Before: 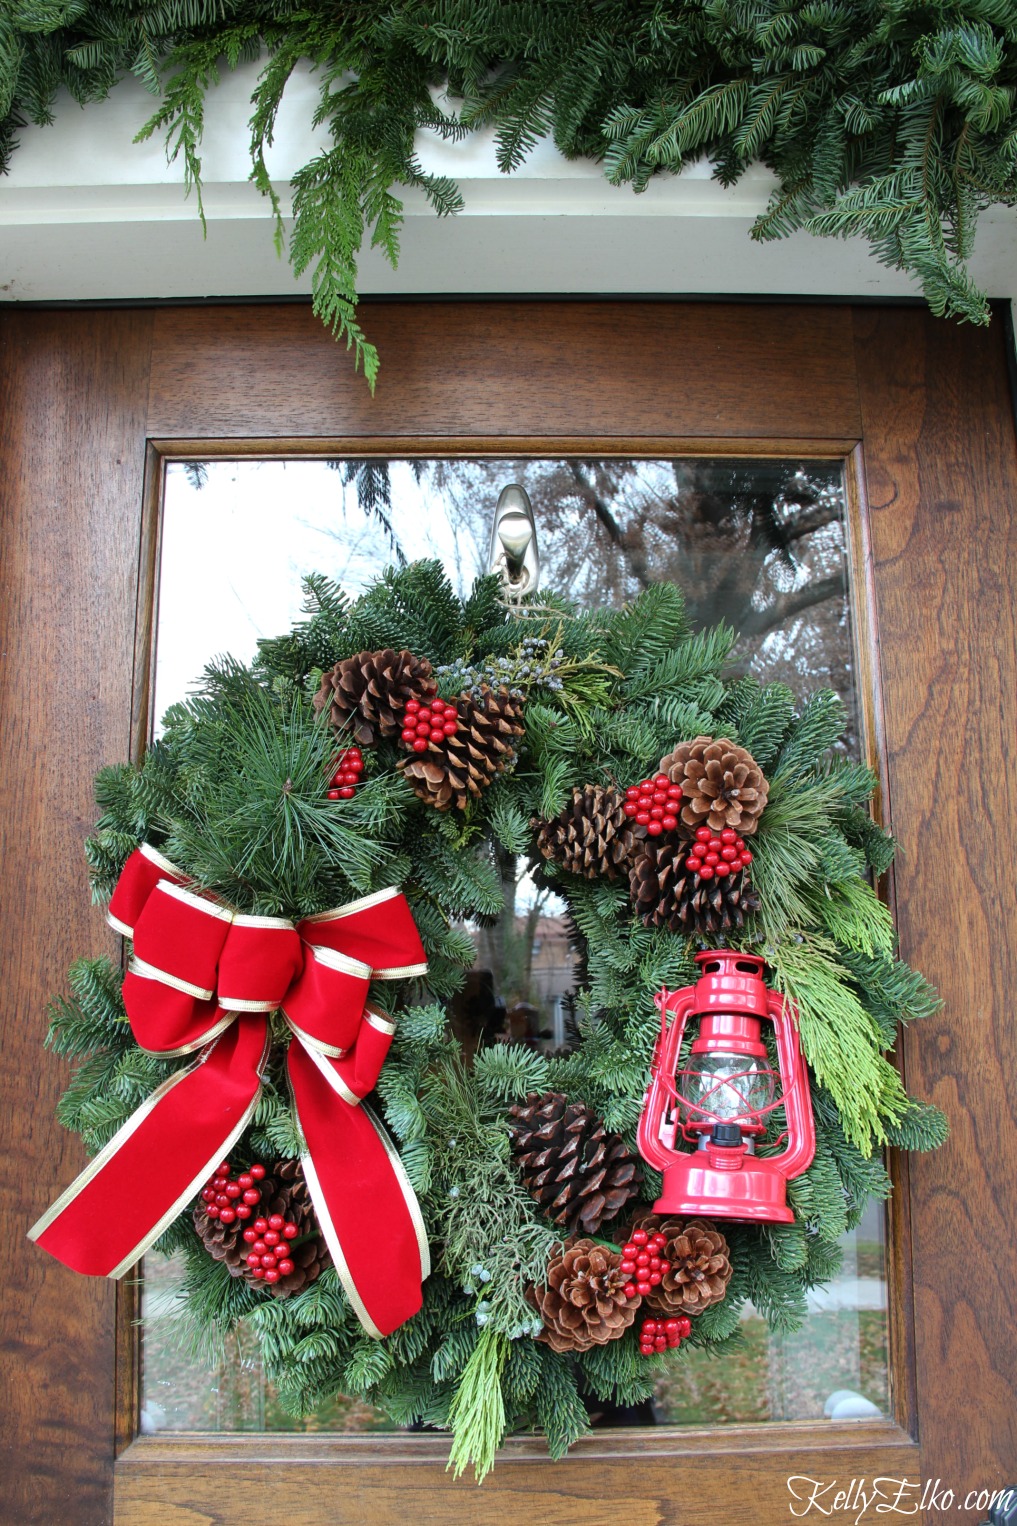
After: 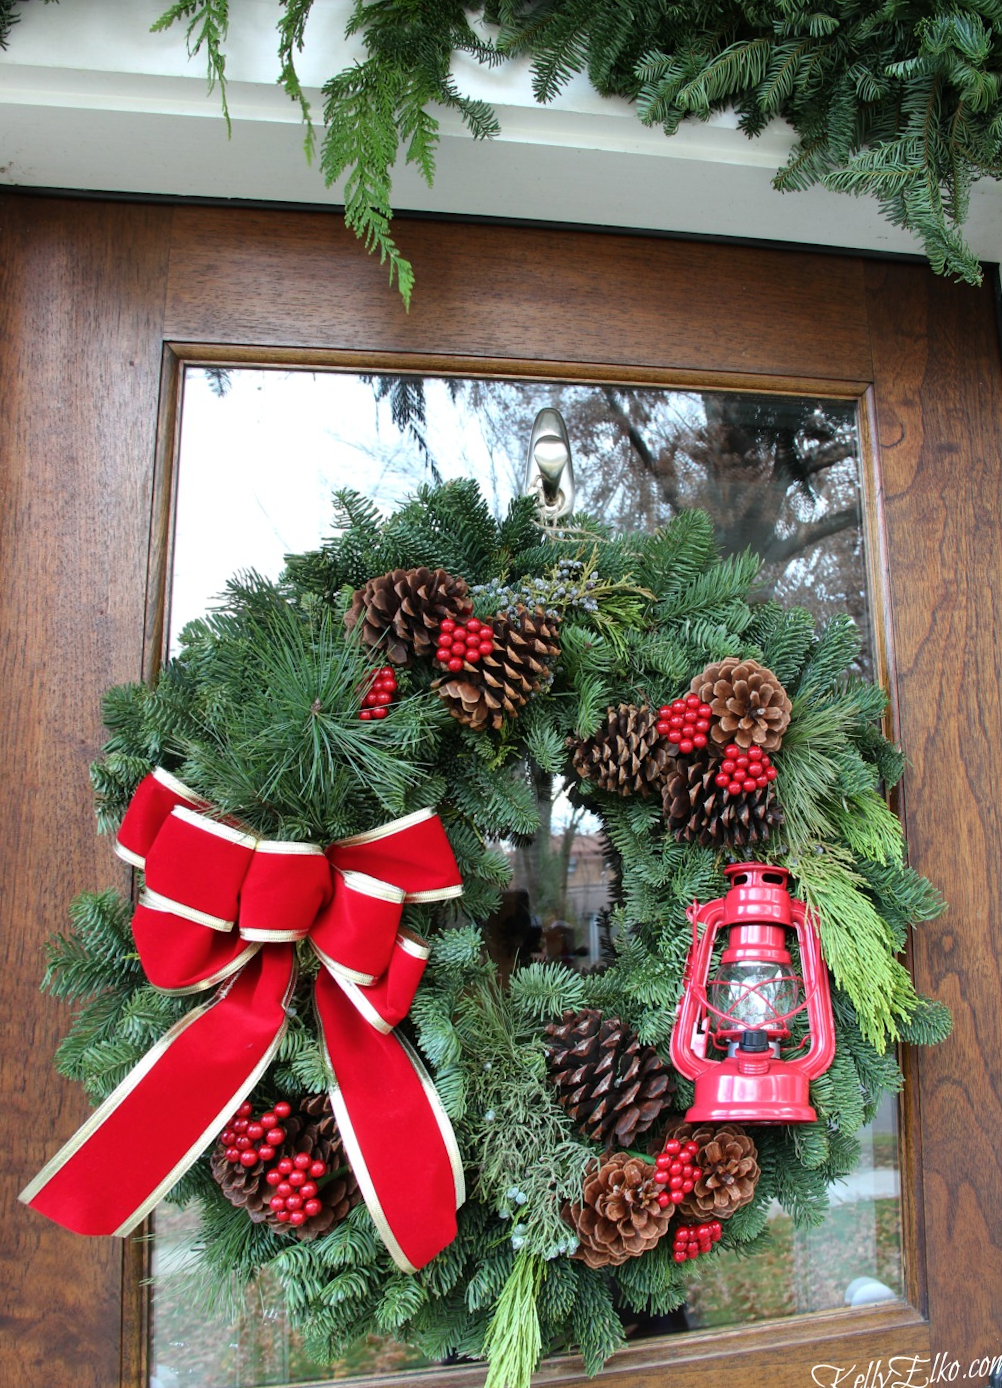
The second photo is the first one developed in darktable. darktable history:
color balance rgb: global vibrance 10%
rotate and perspective: rotation -0.013°, lens shift (vertical) -0.027, lens shift (horizontal) 0.178, crop left 0.016, crop right 0.989, crop top 0.082, crop bottom 0.918
white balance: emerald 1
